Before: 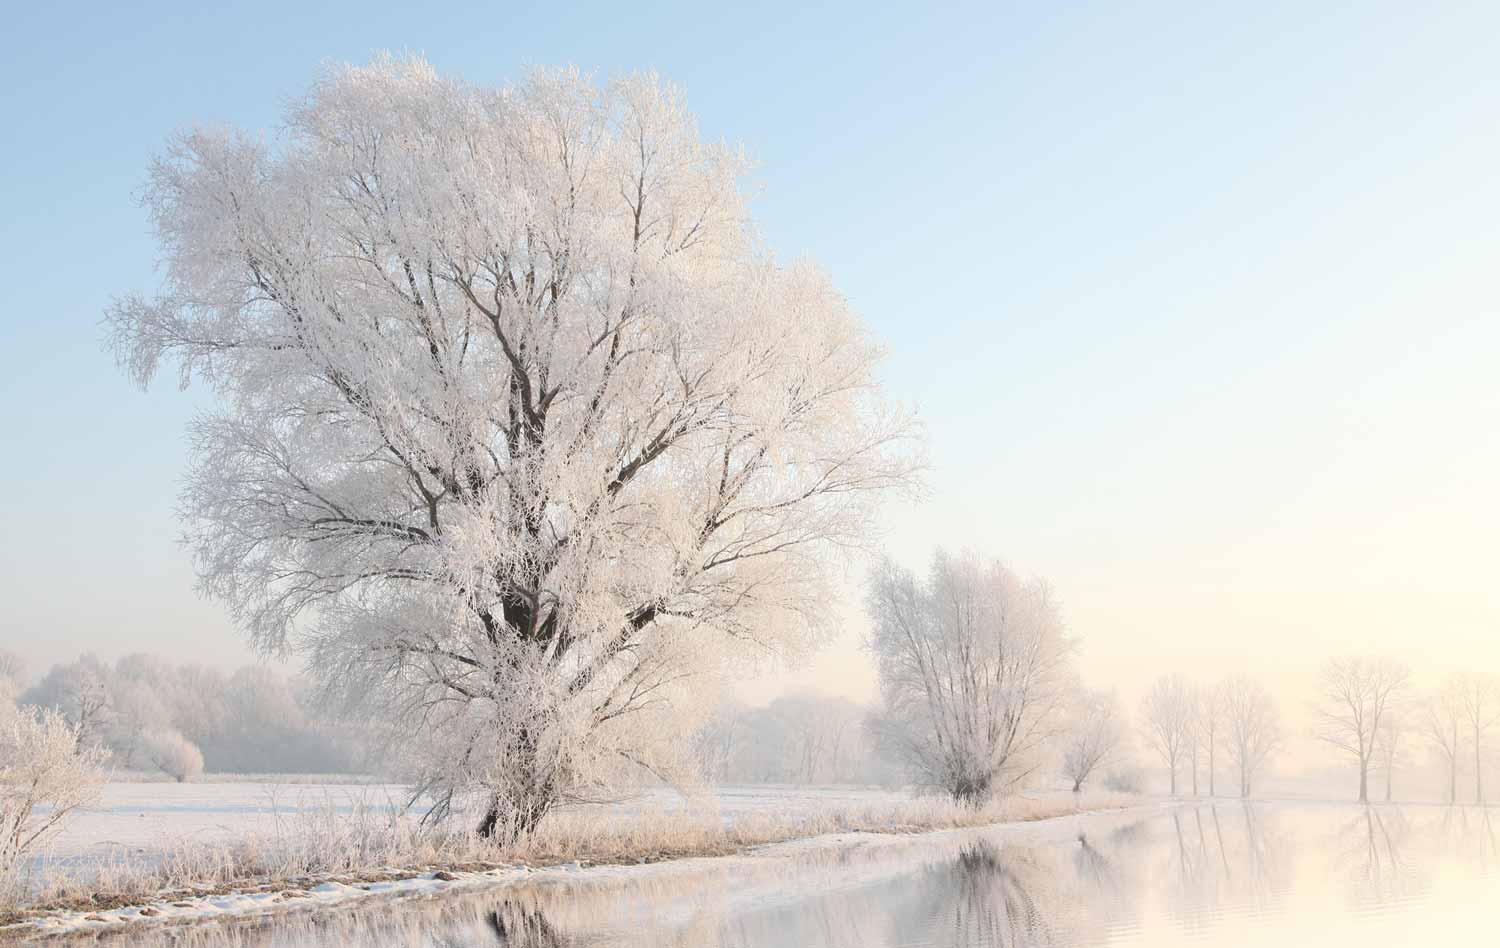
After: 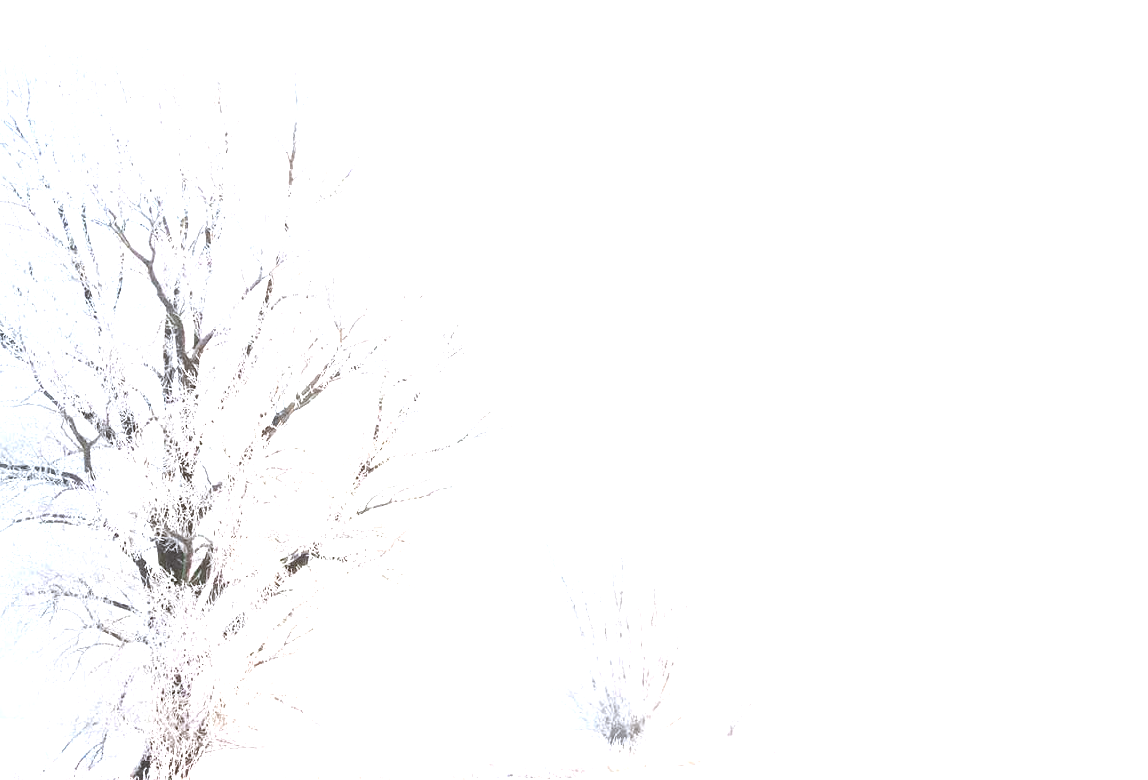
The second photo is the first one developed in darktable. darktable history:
levels: levels [0, 0.492, 0.984]
crop: left 23.095%, top 5.827%, bottom 11.854%
white balance: red 0.954, blue 1.079
exposure: black level correction 0, exposure 1.45 EV, compensate exposure bias true, compensate highlight preservation false
color balance rgb: perceptual saturation grading › global saturation -1%
